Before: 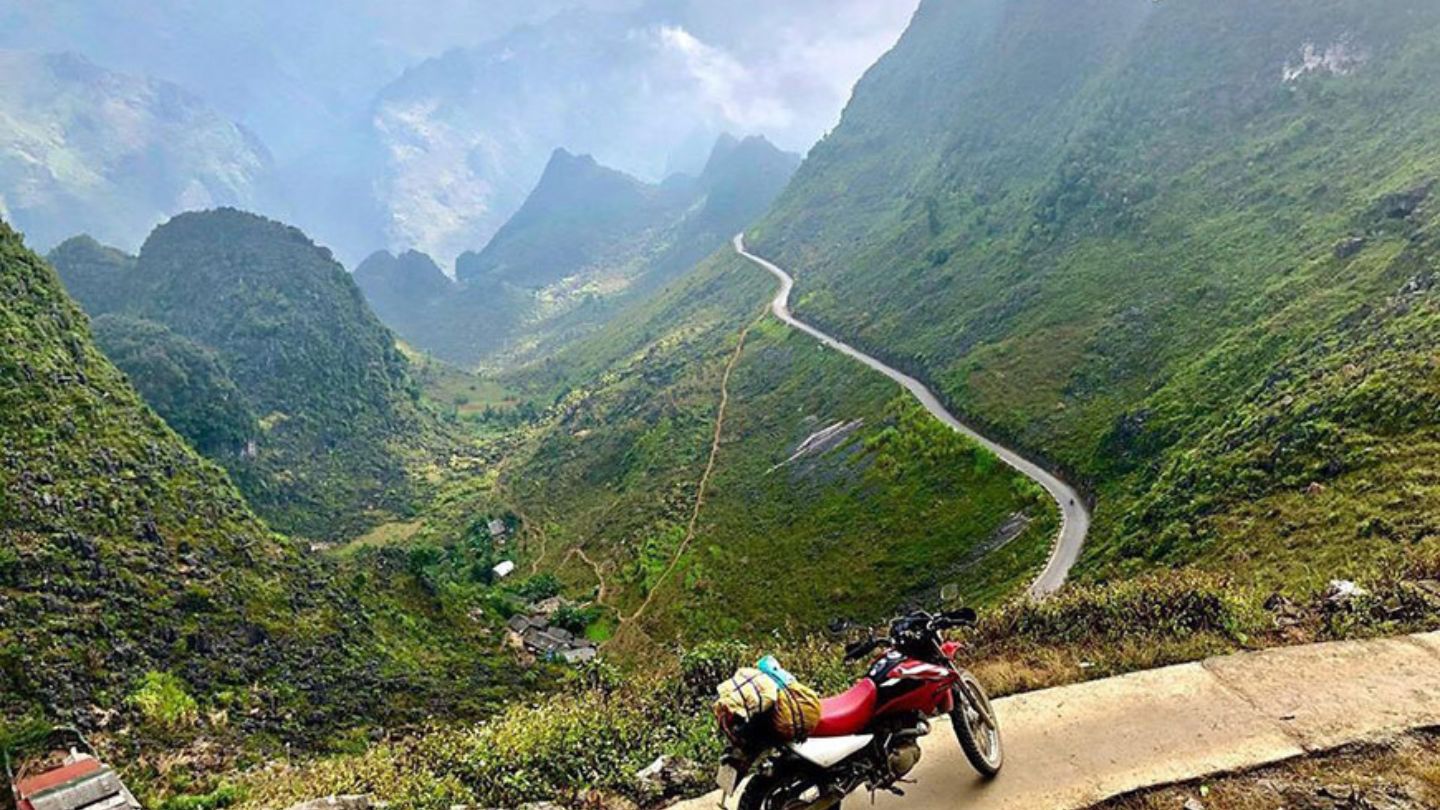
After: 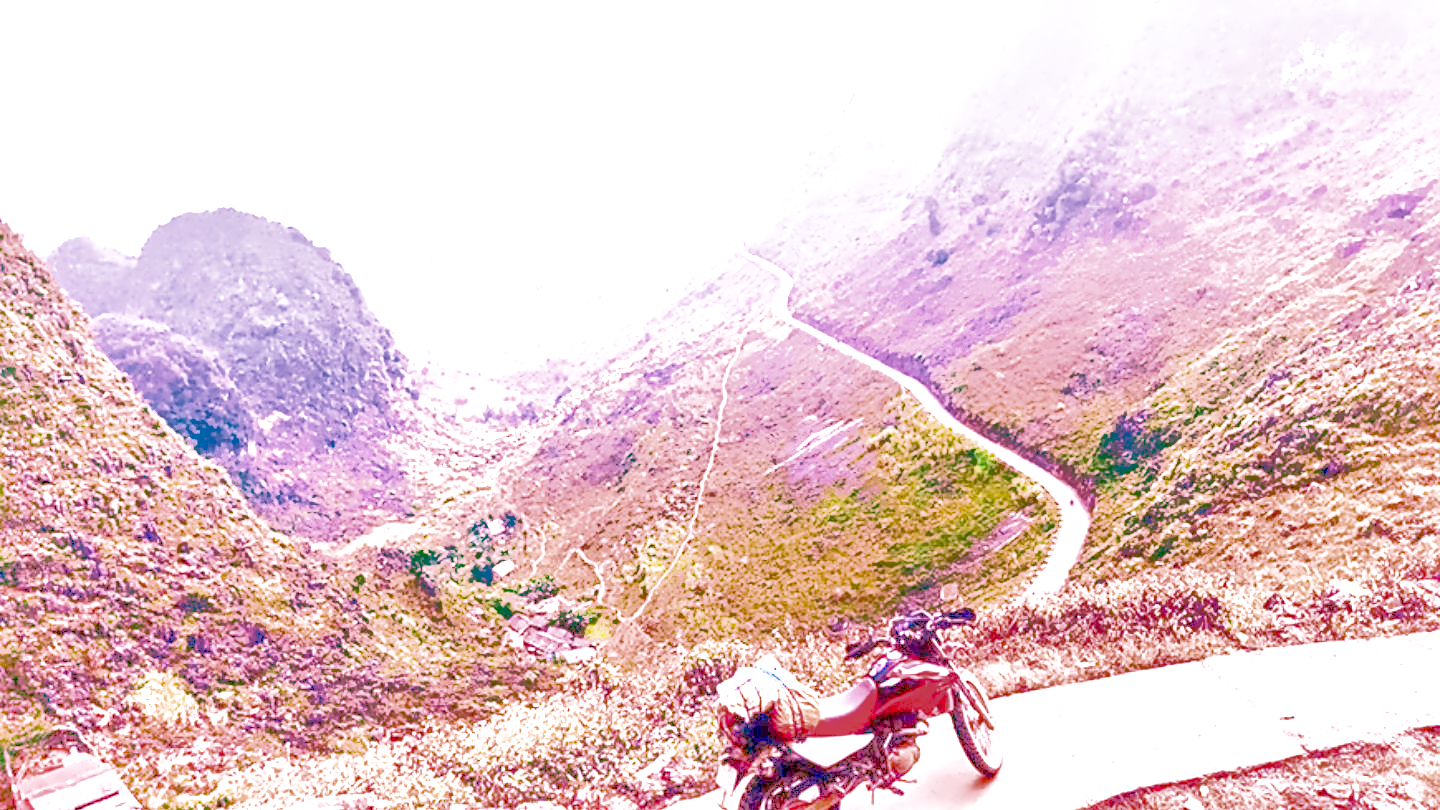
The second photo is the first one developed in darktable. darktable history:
denoise (profiled): preserve shadows 1.52, scattering 0.002, a [-1, 0, 0], compensate highlight preservation false
haze removal: compatibility mode true, adaptive false
highlight reconstruction: on, module defaults
lens correction: scale 1, crop 1, focal 16, aperture 7.1, distance 4.49, camera "Canon EOS RP", lens "Canon RF 16mm F2.8 STM"
white balance: red 2.229, blue 1.46
color balance rgb: perceptual saturation grading › global saturation 35%, perceptual saturation grading › highlights -25%, perceptual saturation grading › shadows 25%, global vibrance 10%
exposure: black level correction 0, exposure 1.45 EV, compensate exposure bias true, compensate highlight preservation false
local contrast: detail 135%, midtone range 0.75
filmic rgb: black relative exposure -14.19 EV, white relative exposure 3.39 EV, hardness 7.89, preserve chrominance max RGB
velvia: on, module defaults
tone equalizer "mask blending: all purposes": on, module defaults
shadows and highlights: highlights -60
color calibration "scene-referred default": x 0.367, y 0.379, temperature 4395.86 K
color look up table: target a [25.36, 18.13, -9.224, -13.1, 8.84, -53.4, 57.43, 14.83, 71.93, 22.98, -23.71, 19.36, 19.61, -38.34, 68.41, 4.04, 49.99, -42.77, -0.43, -0.64, -0.73, -0.15, -0.42, -0.08, 0 ×25], target b [26.3, 17.81, -41.45, 21.91, -25.4, -0.32, 90.92, -65.47, 24.23, -21.59, 57.26, 67.86, -69.55, 31.37, 36.13, 79.82, -14.57, -42.78, 1.19, -0.34, -0.5, -0.27, -1.23, -0.97, 0 ×25], num patches 24
